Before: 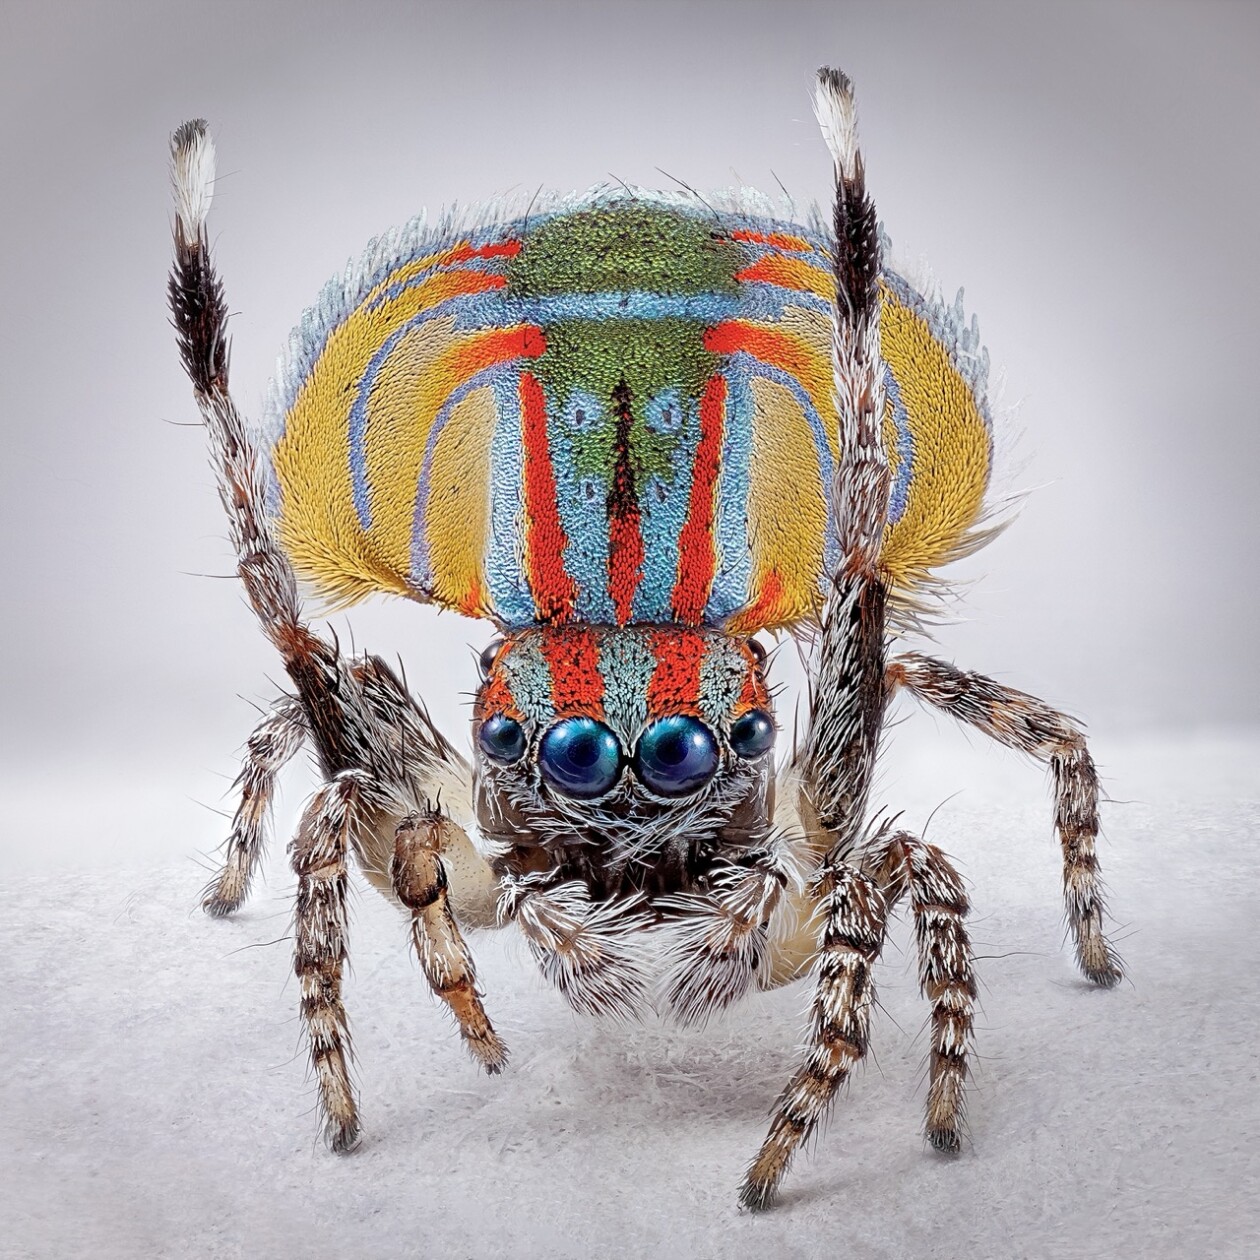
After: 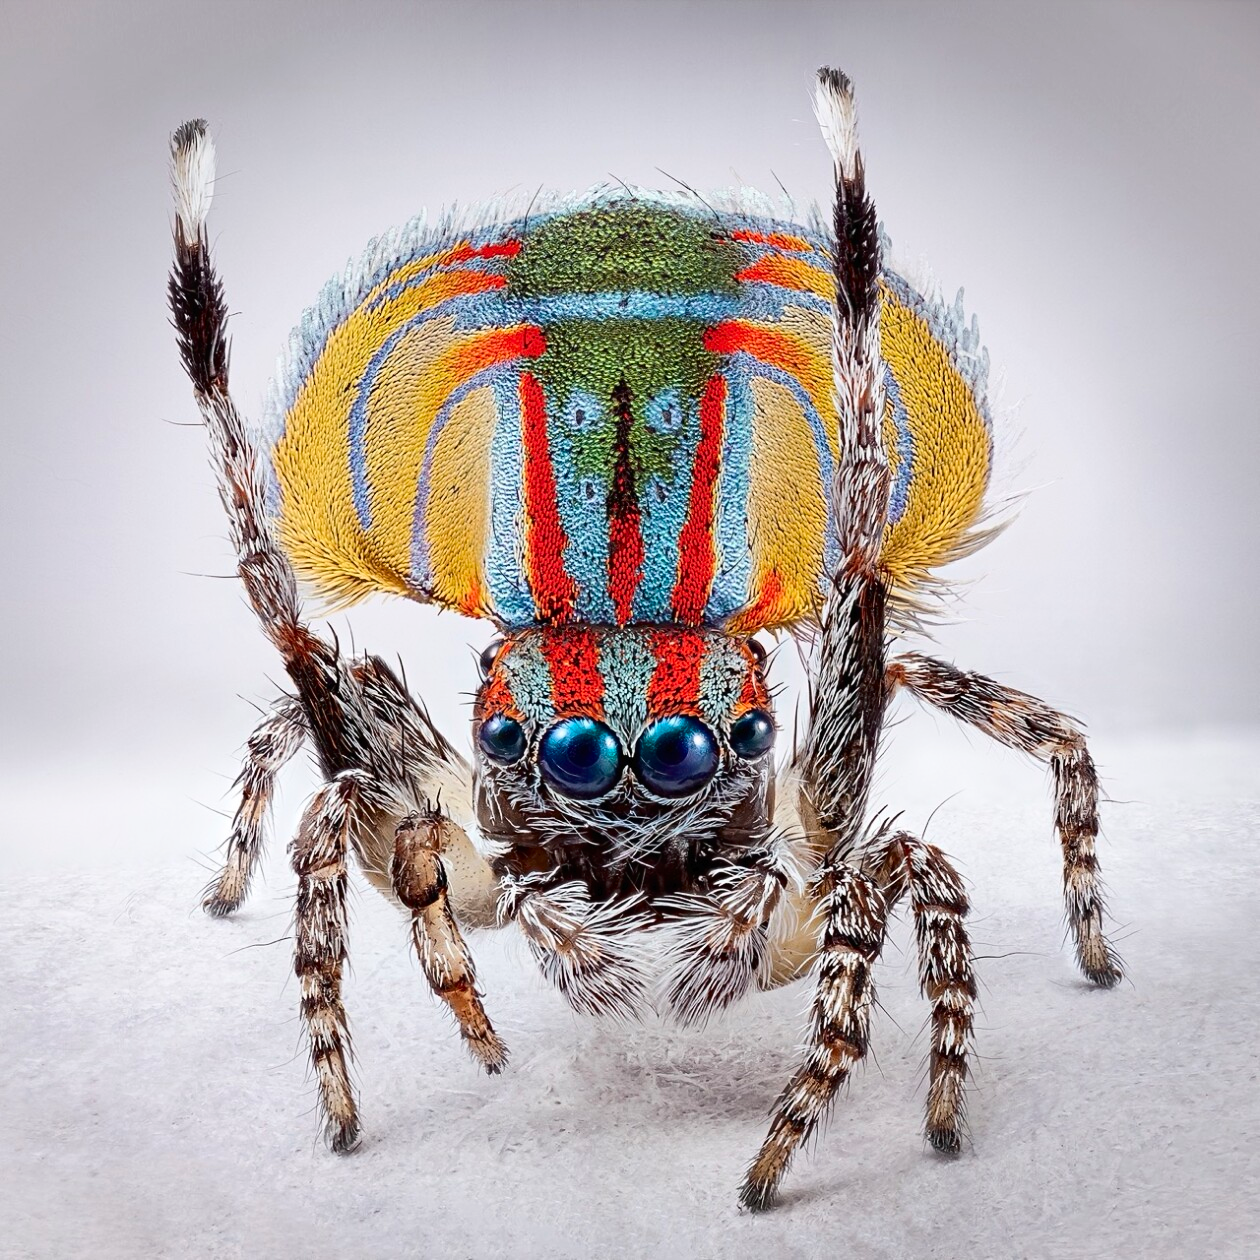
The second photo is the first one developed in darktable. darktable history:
tone curve: curves: ch0 [(0, 0) (0.003, 0.009) (0.011, 0.013) (0.025, 0.019) (0.044, 0.029) (0.069, 0.04) (0.1, 0.053) (0.136, 0.08) (0.177, 0.114) (0.224, 0.151) (0.277, 0.207) (0.335, 0.267) (0.399, 0.35) (0.468, 0.442) (0.543, 0.545) (0.623, 0.656) (0.709, 0.752) (0.801, 0.843) (0.898, 0.932) (1, 1)], color space Lab, independent channels, preserve colors none
